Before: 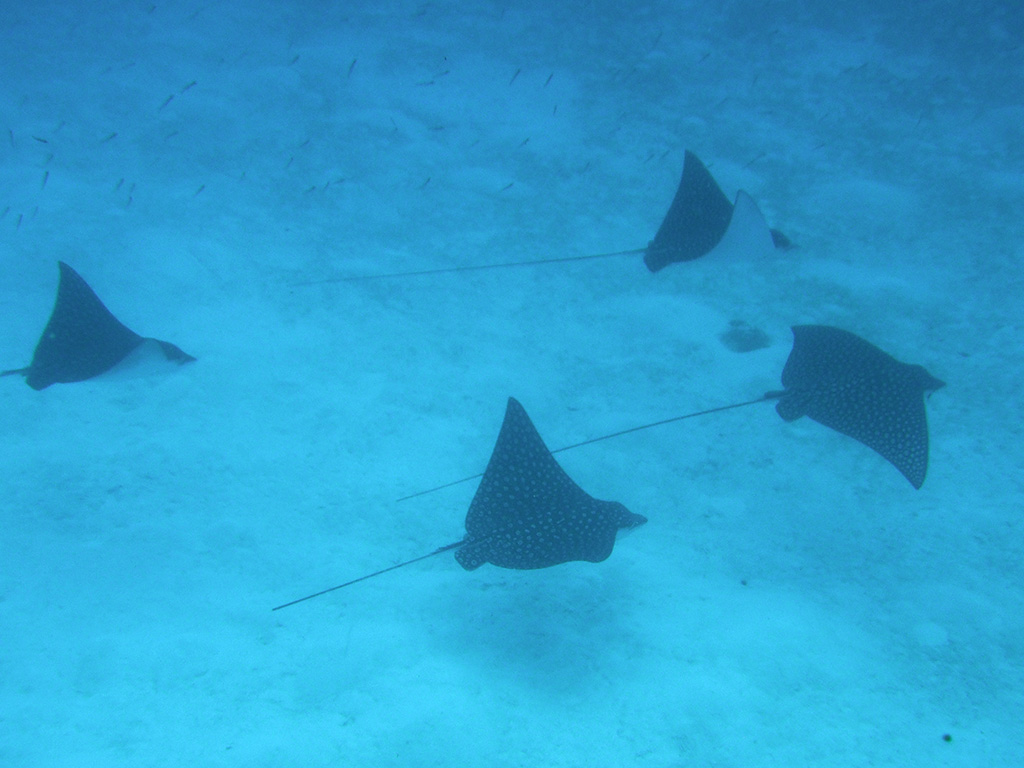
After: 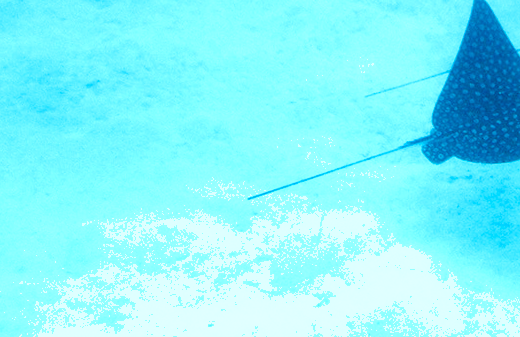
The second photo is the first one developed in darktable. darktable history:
shadows and highlights: radius 337.17, shadows 29.01, soften with gaussian
tone equalizer: on, module defaults
exposure: black level correction 0, exposure 1.1 EV, compensate highlight preservation false
rotate and perspective: rotation 0.074°, lens shift (vertical) 0.096, lens shift (horizontal) -0.041, crop left 0.043, crop right 0.952, crop top 0.024, crop bottom 0.979
base curve: curves: ch0 [(0, 0) (0.036, 0.025) (0.121, 0.166) (0.206, 0.329) (0.605, 0.79) (1, 1)], preserve colors none
crop and rotate: top 54.778%, right 46.61%, bottom 0.159%
white balance: red 0.924, blue 1.095
